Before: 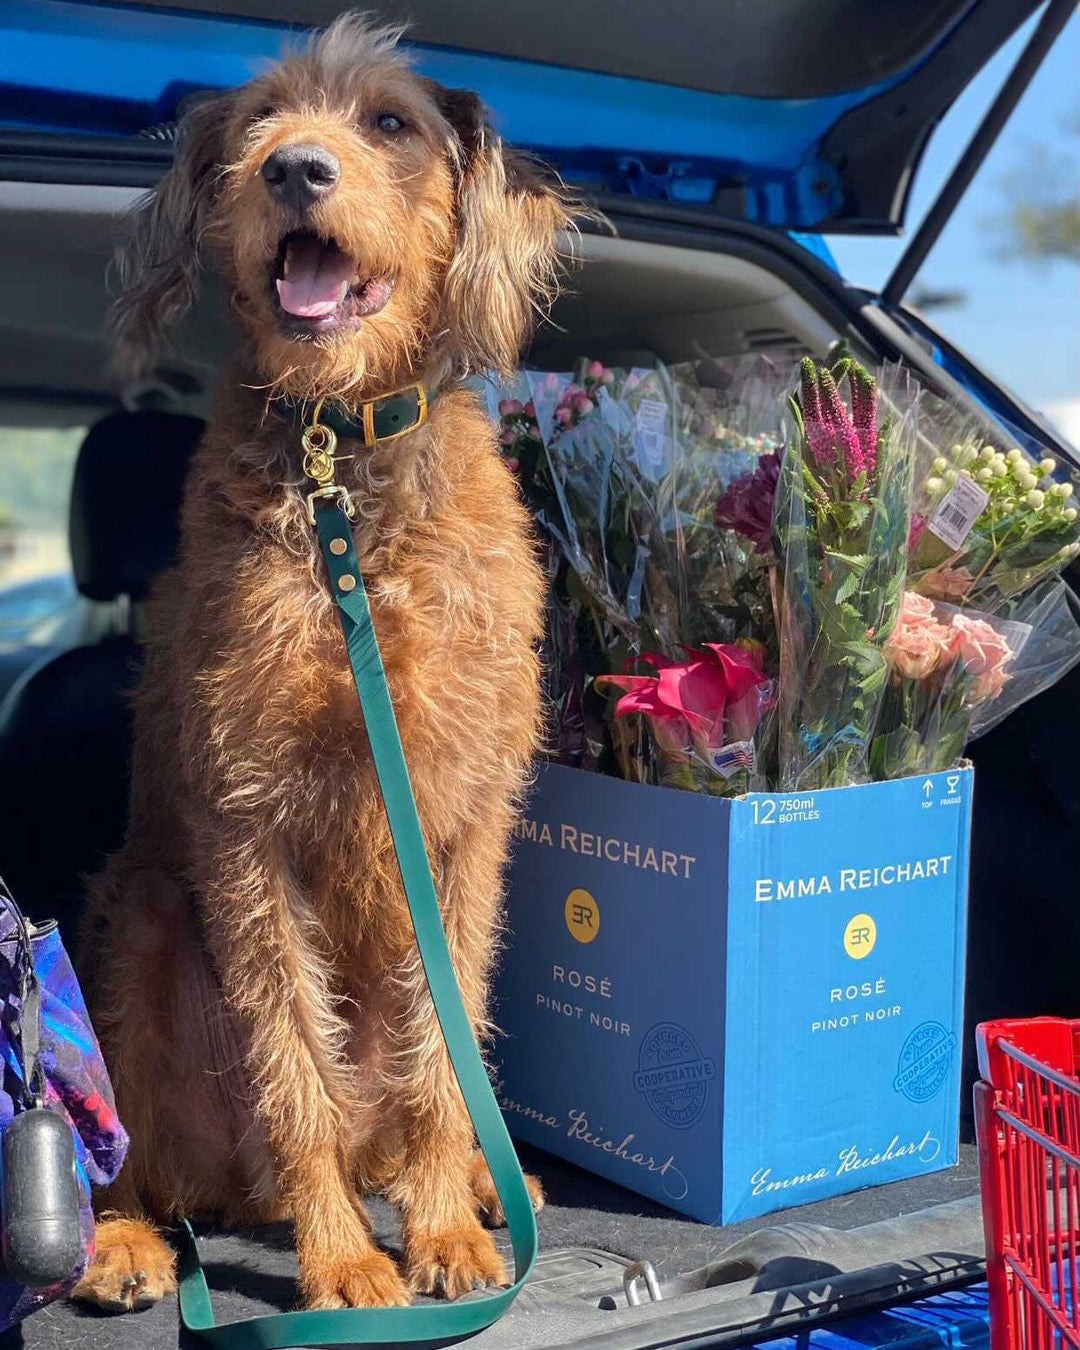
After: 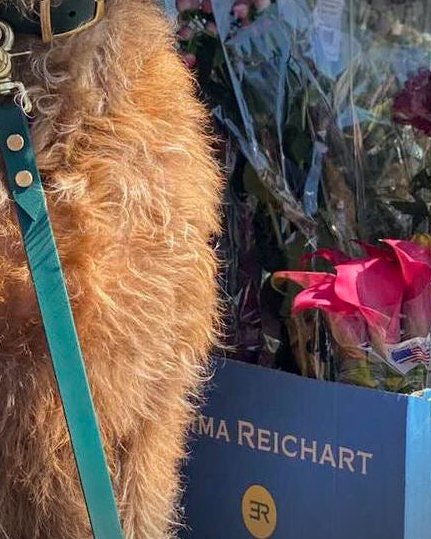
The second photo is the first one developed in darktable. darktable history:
shadows and highlights: low approximation 0.01, soften with gaussian
crop: left 30%, top 30%, right 30%, bottom 30%
haze removal: compatibility mode true, adaptive false
vignetting: unbound false
